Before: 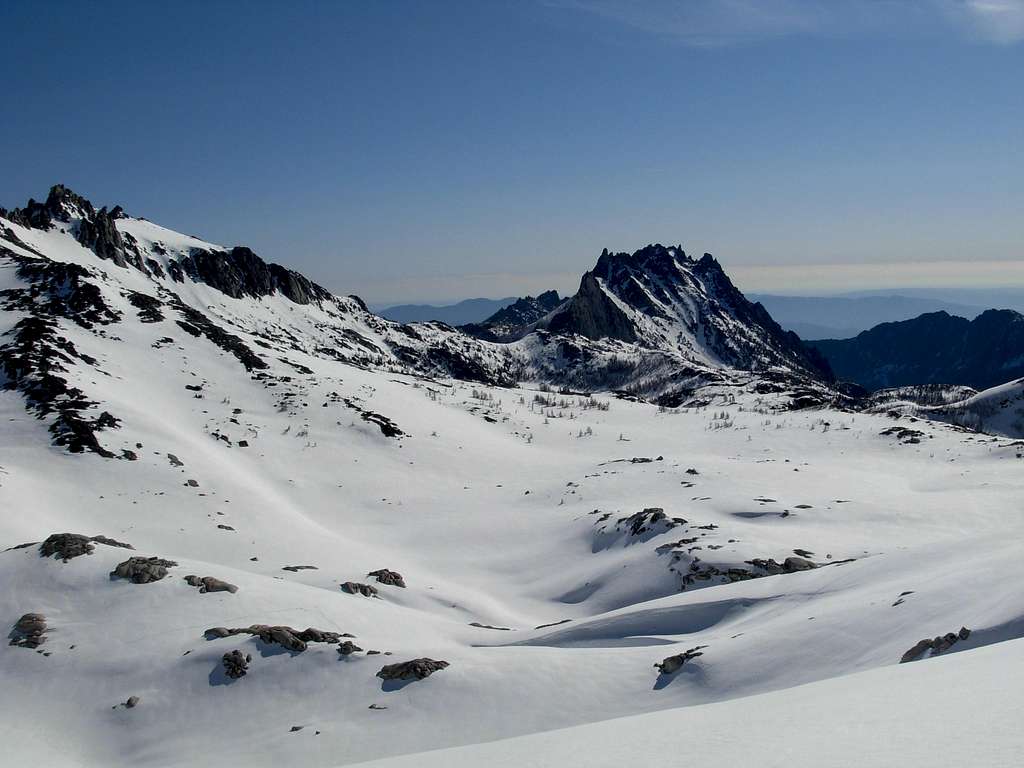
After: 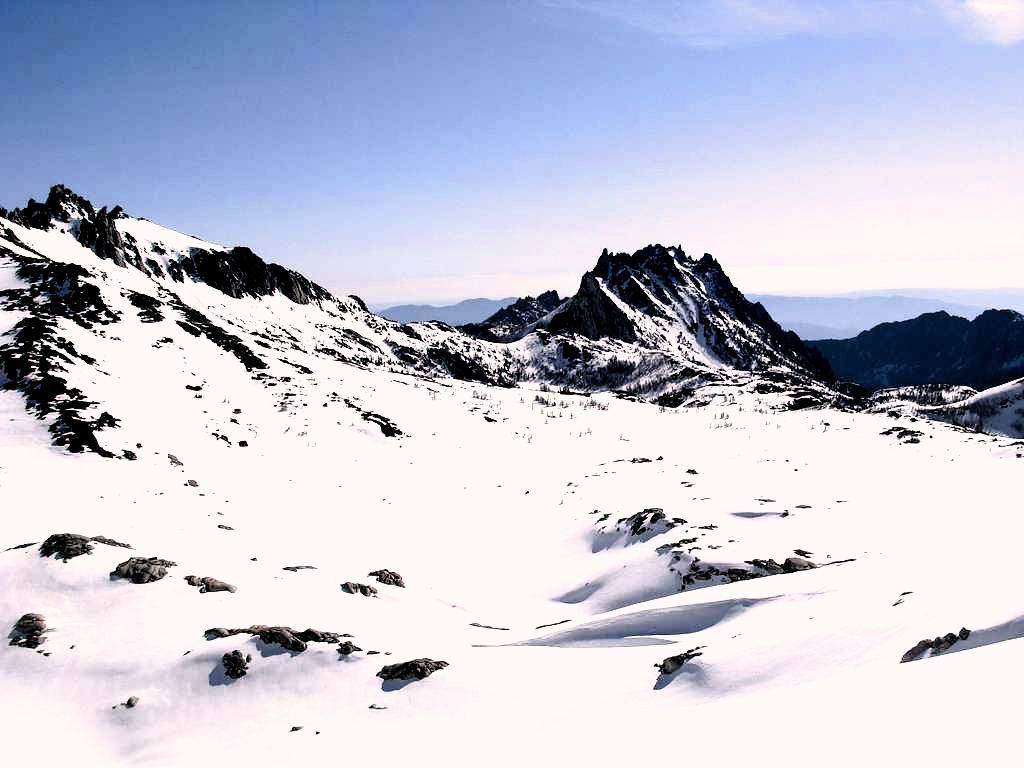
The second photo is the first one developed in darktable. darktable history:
color correction: highlights a* 7.28, highlights b* 3.92
exposure: exposure 1.207 EV, compensate exposure bias true, compensate highlight preservation false
filmic rgb: black relative exposure -3.46 EV, white relative exposure 2.26 EV, hardness 3.41
